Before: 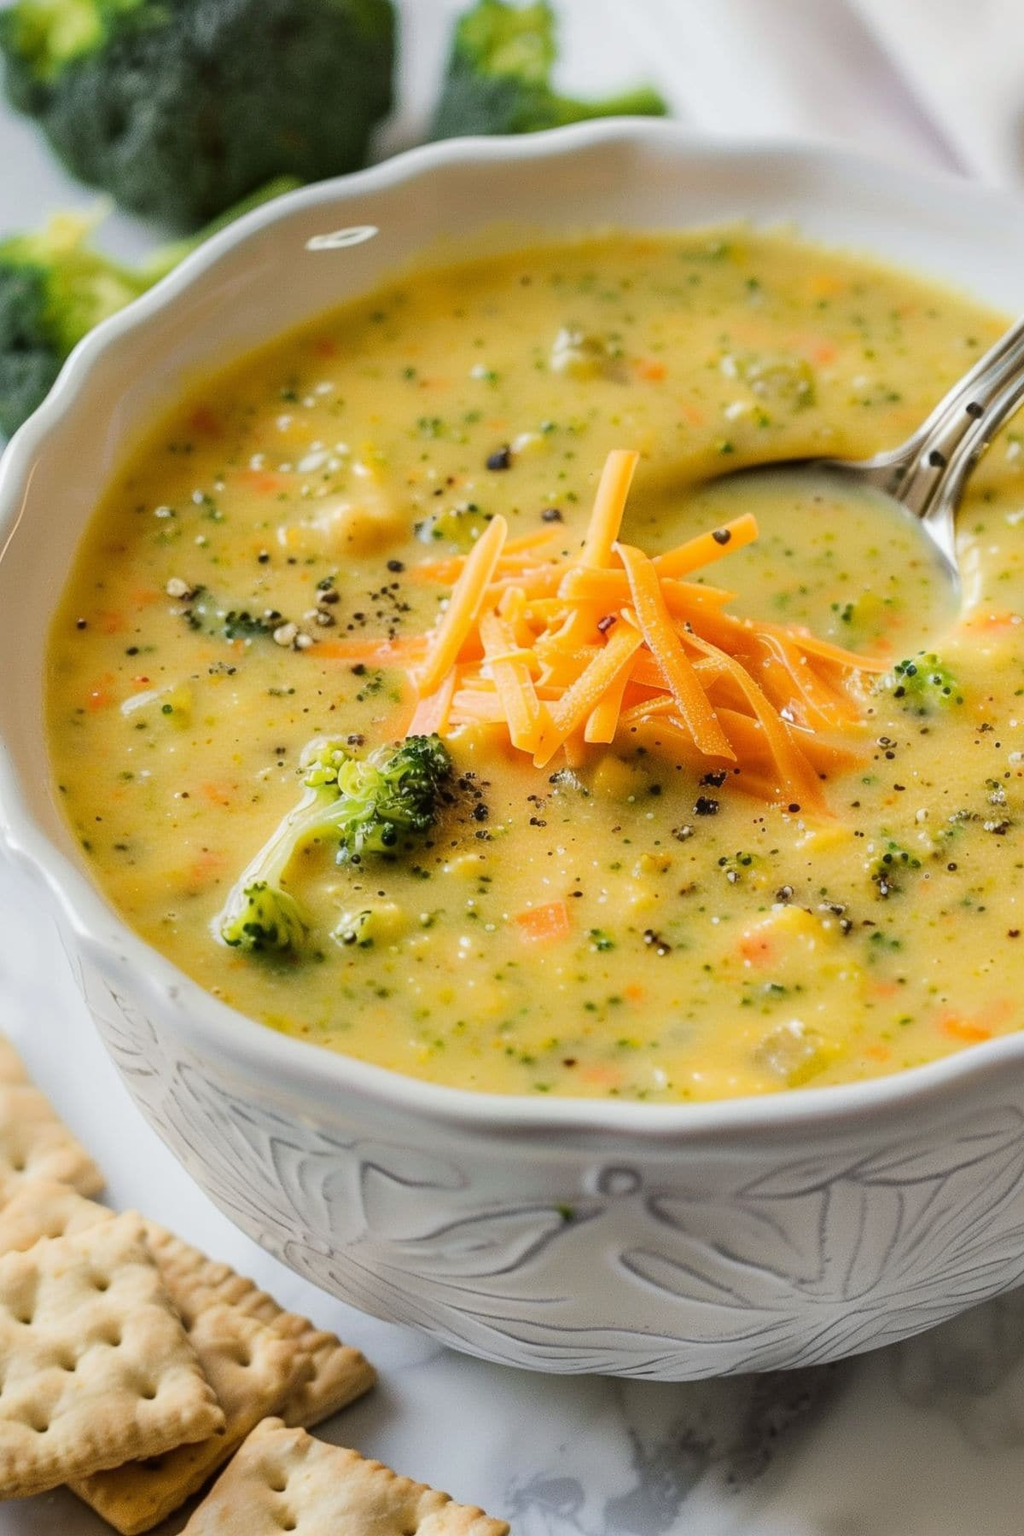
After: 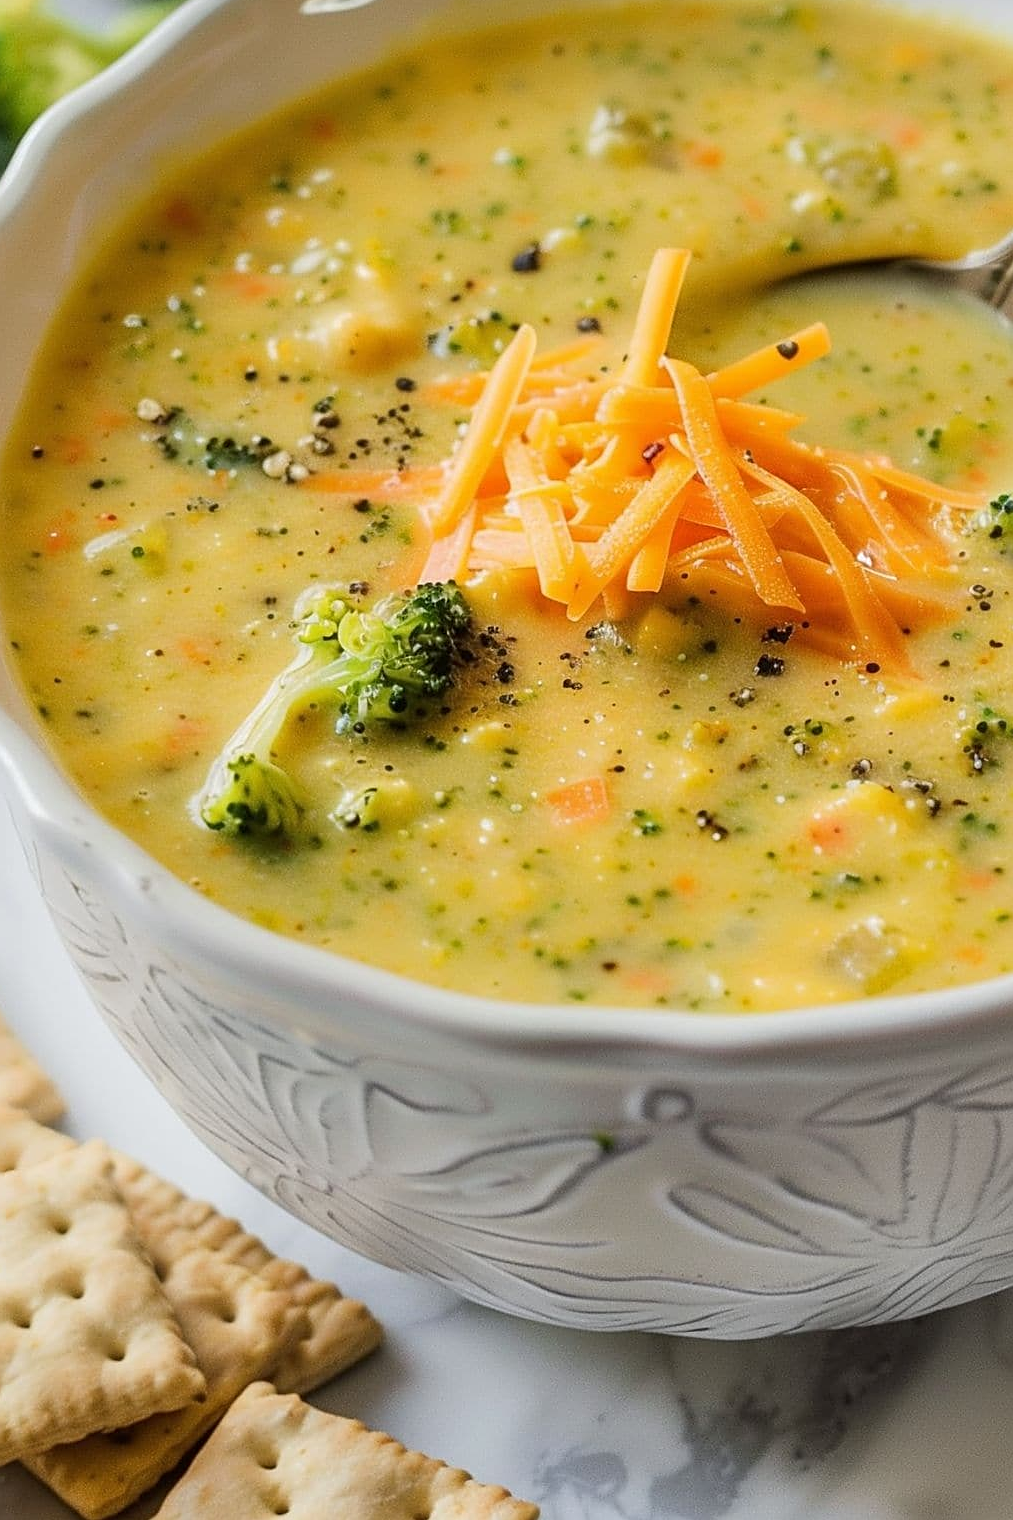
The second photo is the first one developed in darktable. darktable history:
sharpen: on, module defaults
bloom: size 3%, threshold 100%, strength 0%
crop and rotate: left 4.842%, top 15.51%, right 10.668%
